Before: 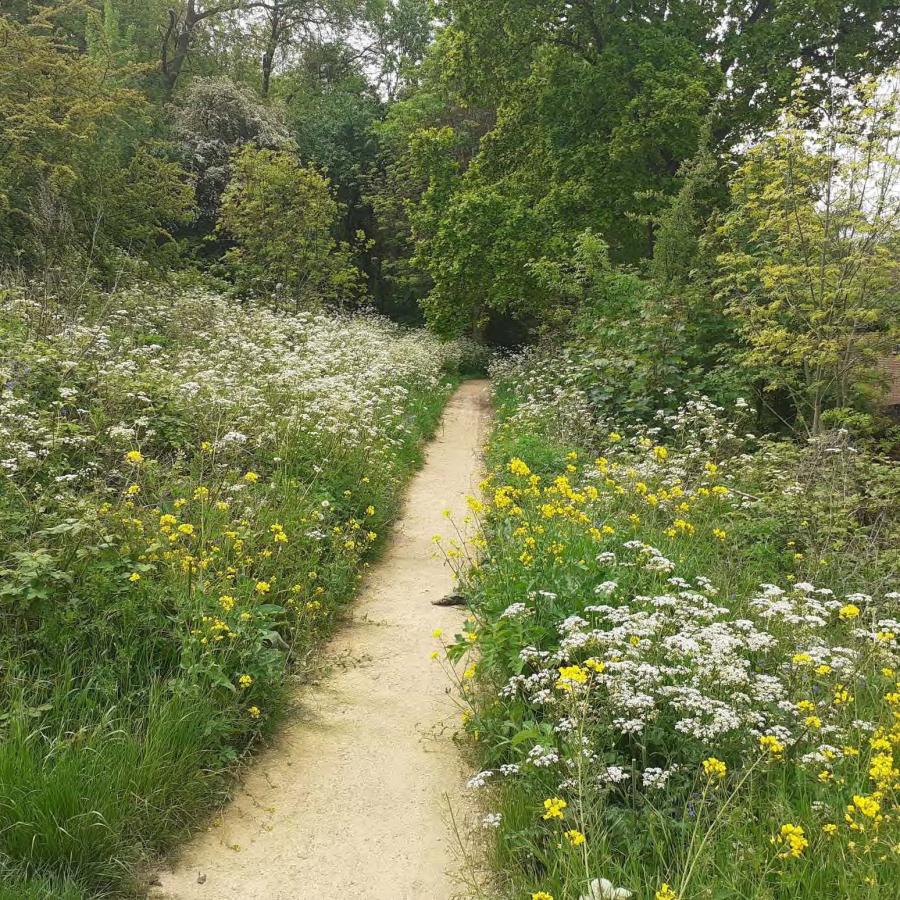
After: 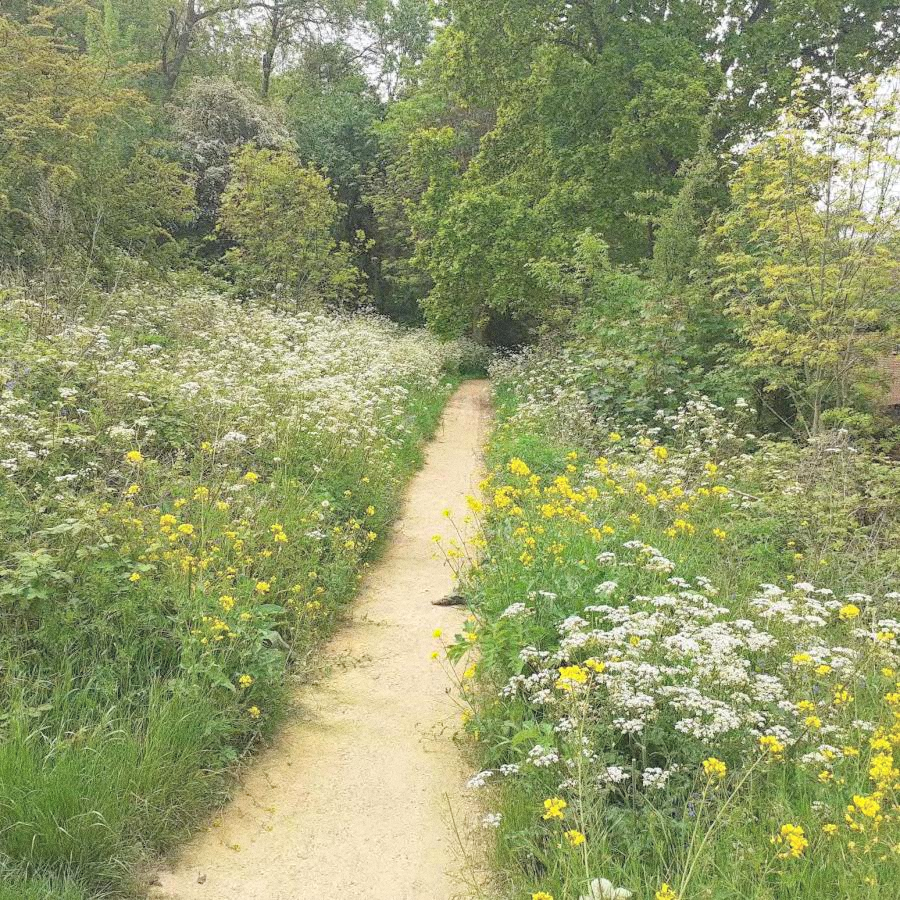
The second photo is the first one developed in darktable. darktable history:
haze removal: compatibility mode true, adaptive false
grain: coarseness 9.61 ISO, strength 35.62%
contrast brightness saturation: brightness 0.28
